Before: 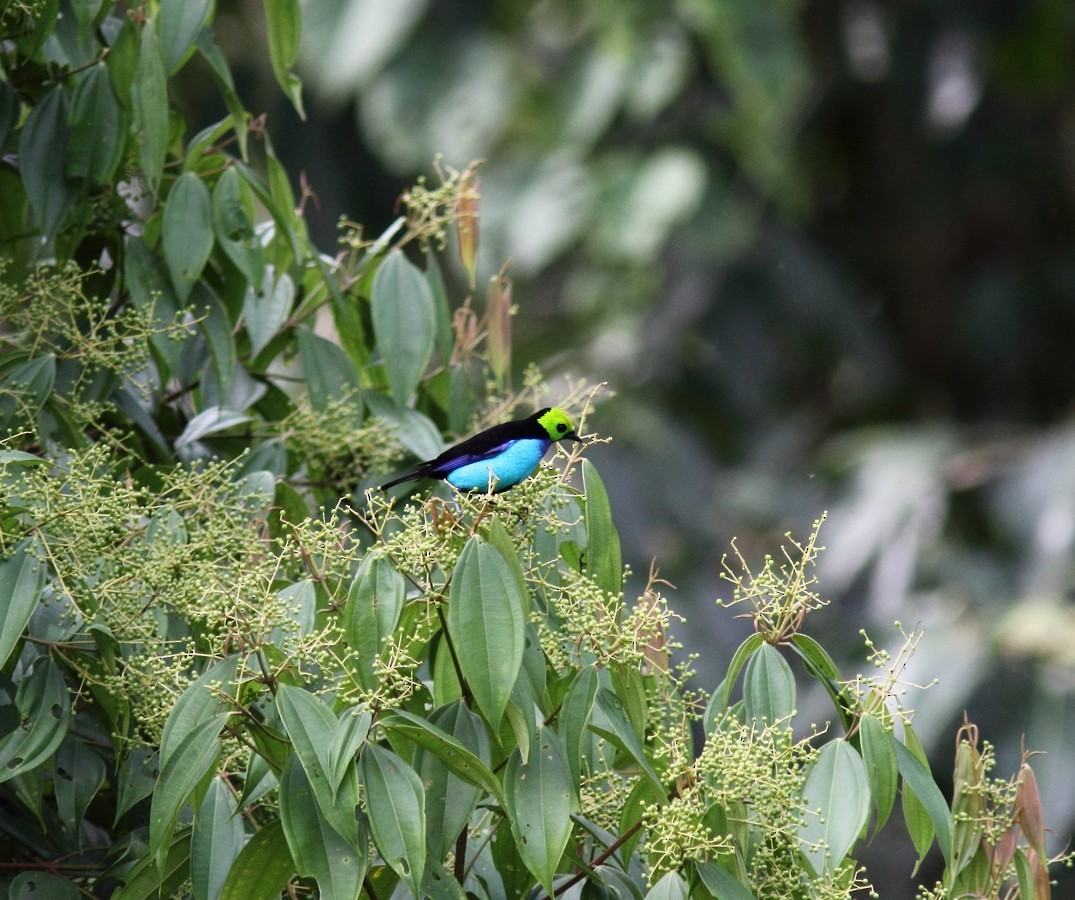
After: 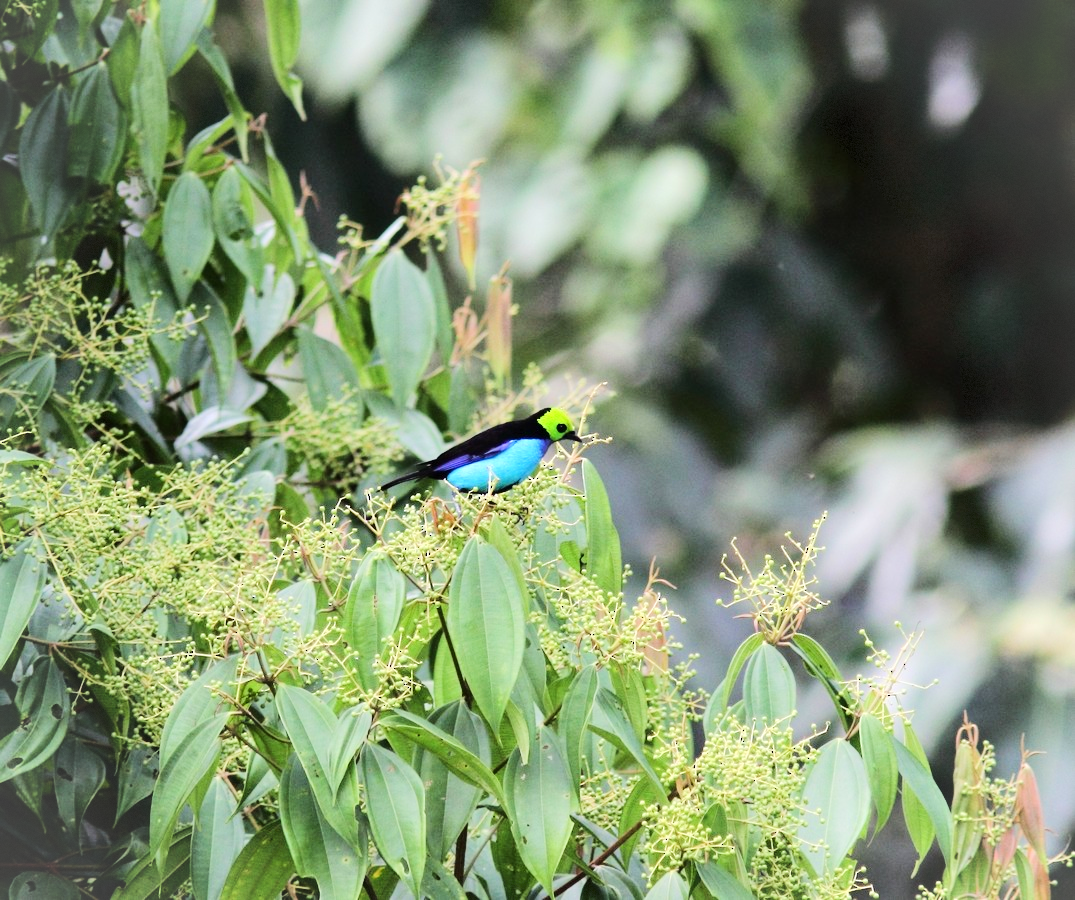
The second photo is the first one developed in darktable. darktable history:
tone equalizer: -7 EV 0.162 EV, -6 EV 0.59 EV, -5 EV 1.18 EV, -4 EV 1.36 EV, -3 EV 1.14 EV, -2 EV 0.6 EV, -1 EV 0.151 EV, edges refinement/feathering 500, mask exposure compensation -1.57 EV, preserve details no
vignetting: fall-off start 79.71%, brightness 0.051, saturation 0.003, dithering 8-bit output
